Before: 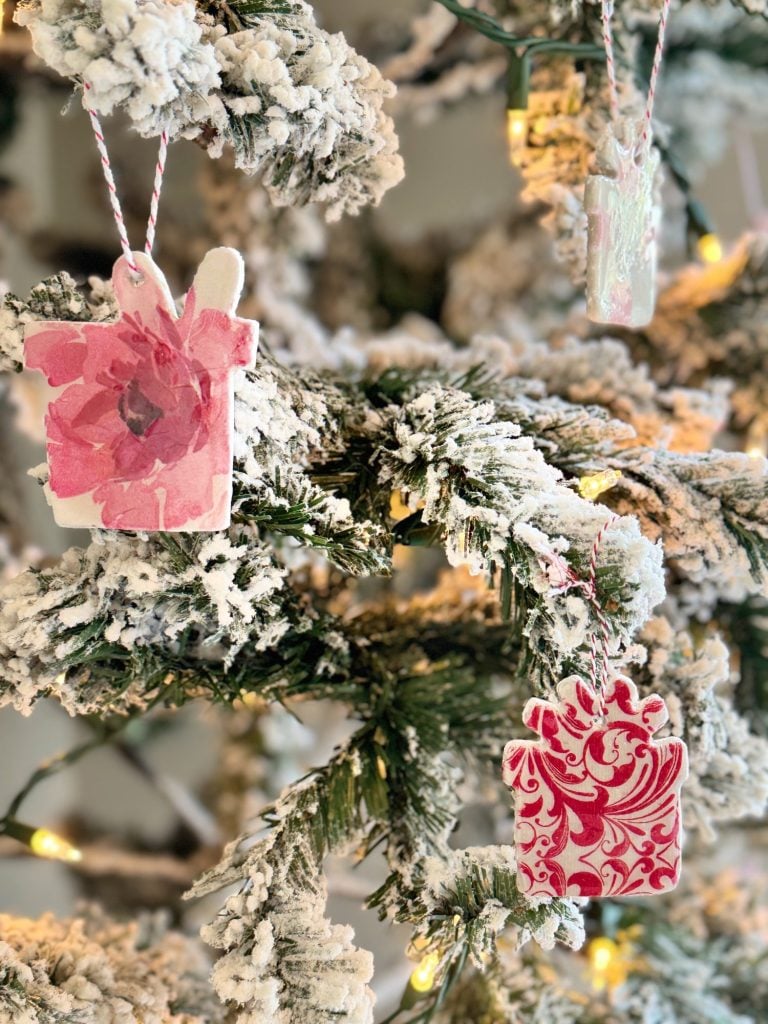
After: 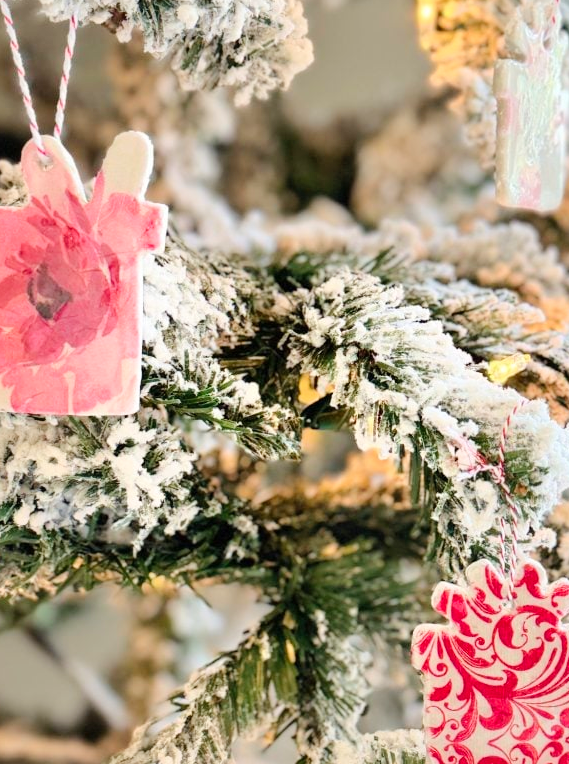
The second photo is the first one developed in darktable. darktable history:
tone curve: curves: ch0 [(0, 0) (0.003, 0.004) (0.011, 0.015) (0.025, 0.033) (0.044, 0.059) (0.069, 0.092) (0.1, 0.132) (0.136, 0.18) (0.177, 0.235) (0.224, 0.297) (0.277, 0.366) (0.335, 0.44) (0.399, 0.52) (0.468, 0.594) (0.543, 0.661) (0.623, 0.727) (0.709, 0.79) (0.801, 0.86) (0.898, 0.928) (1, 1)], color space Lab, linked channels, preserve colors none
crop and rotate: left 11.907%, top 11.416%, right 13.905%, bottom 13.892%
